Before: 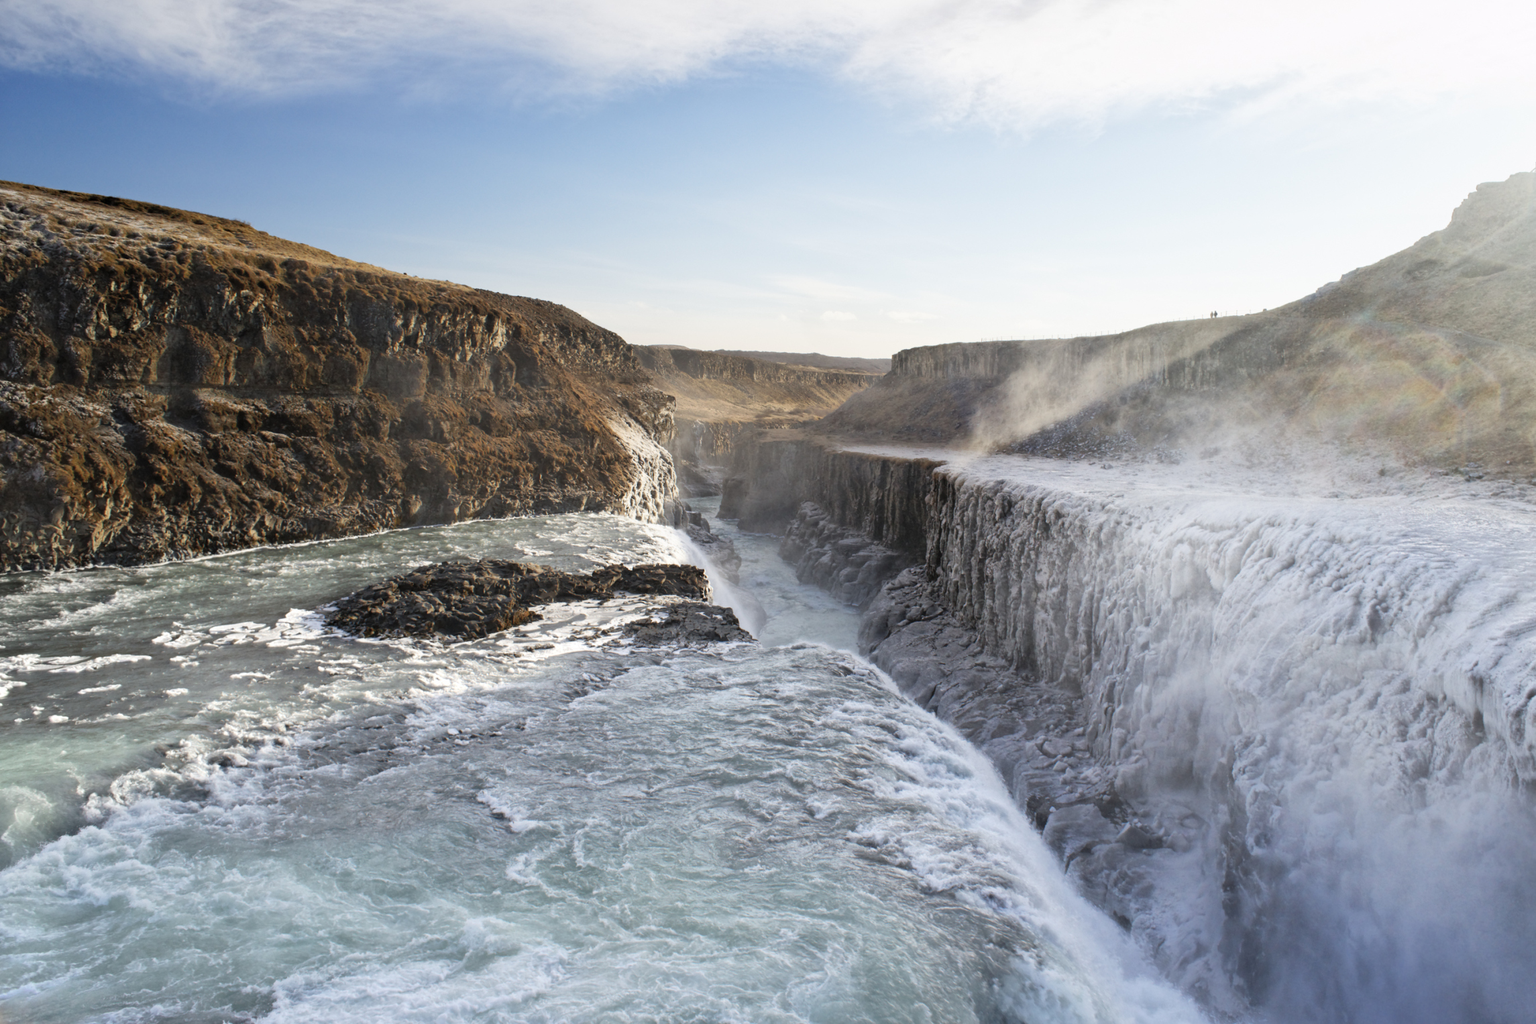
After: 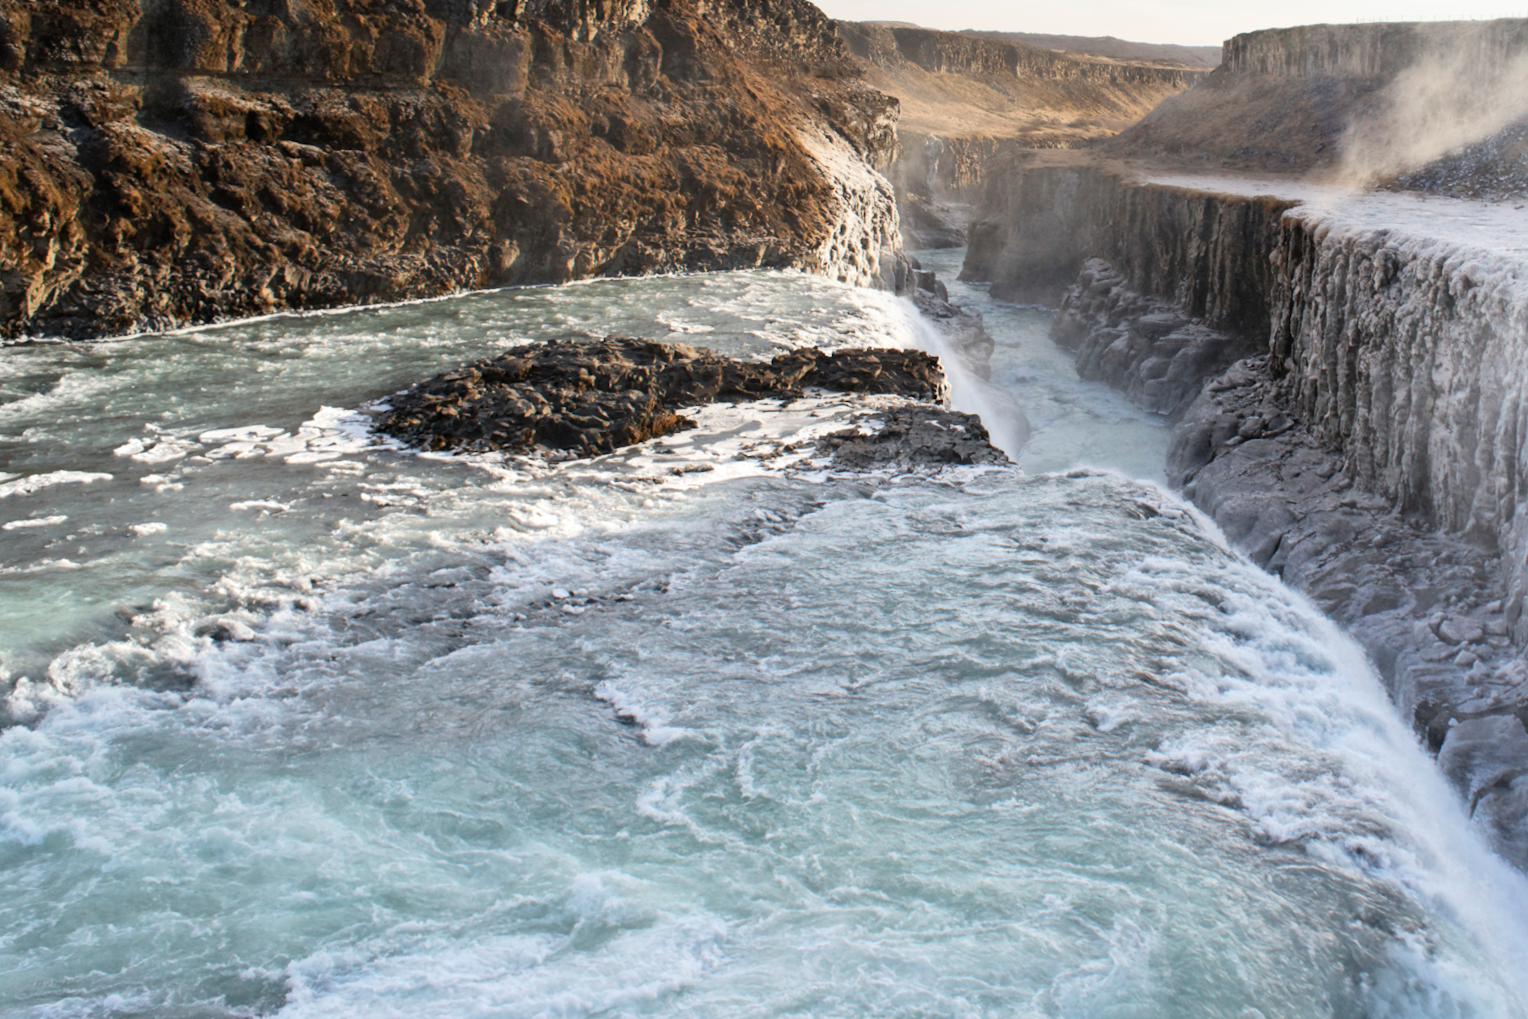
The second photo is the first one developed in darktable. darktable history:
crop and rotate: angle -0.82°, left 3.85%, top 31.828%, right 27.992%
tone curve: curves: ch0 [(0, 0) (0.251, 0.254) (0.689, 0.733) (1, 1)]
